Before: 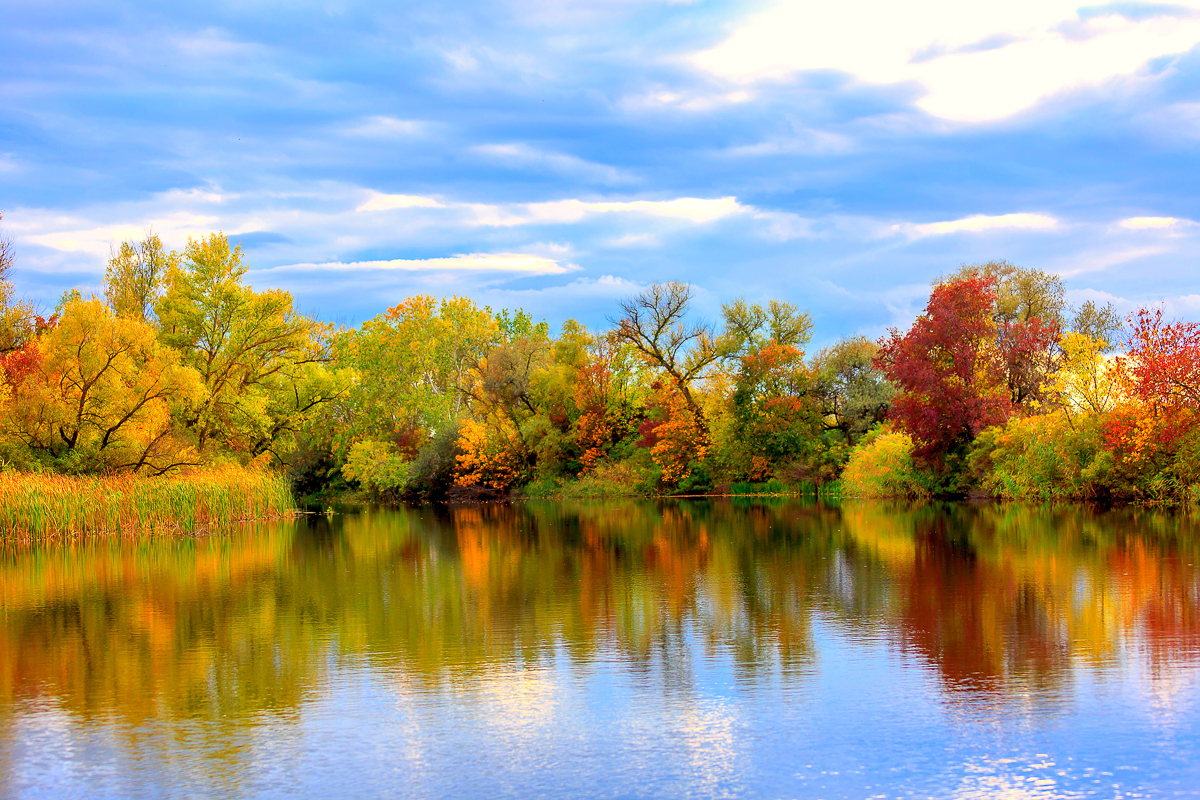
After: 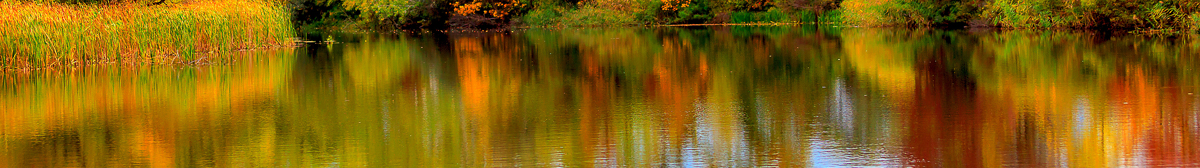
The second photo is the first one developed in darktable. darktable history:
crop and rotate: top 58.996%, bottom 19.968%
